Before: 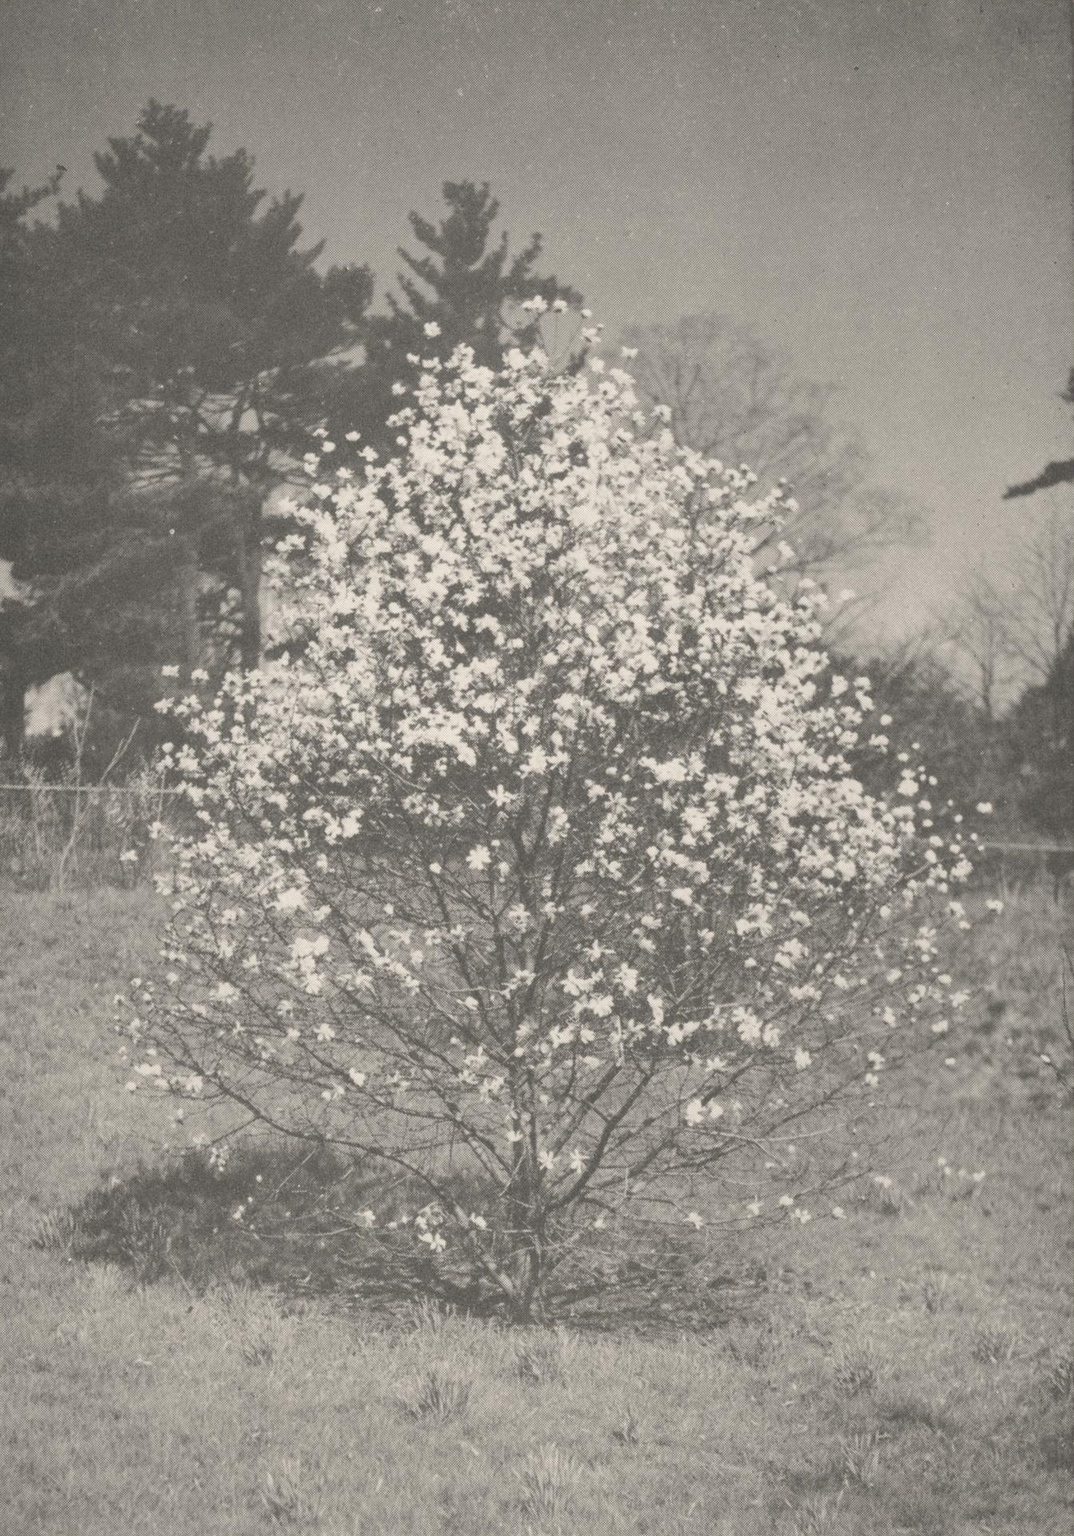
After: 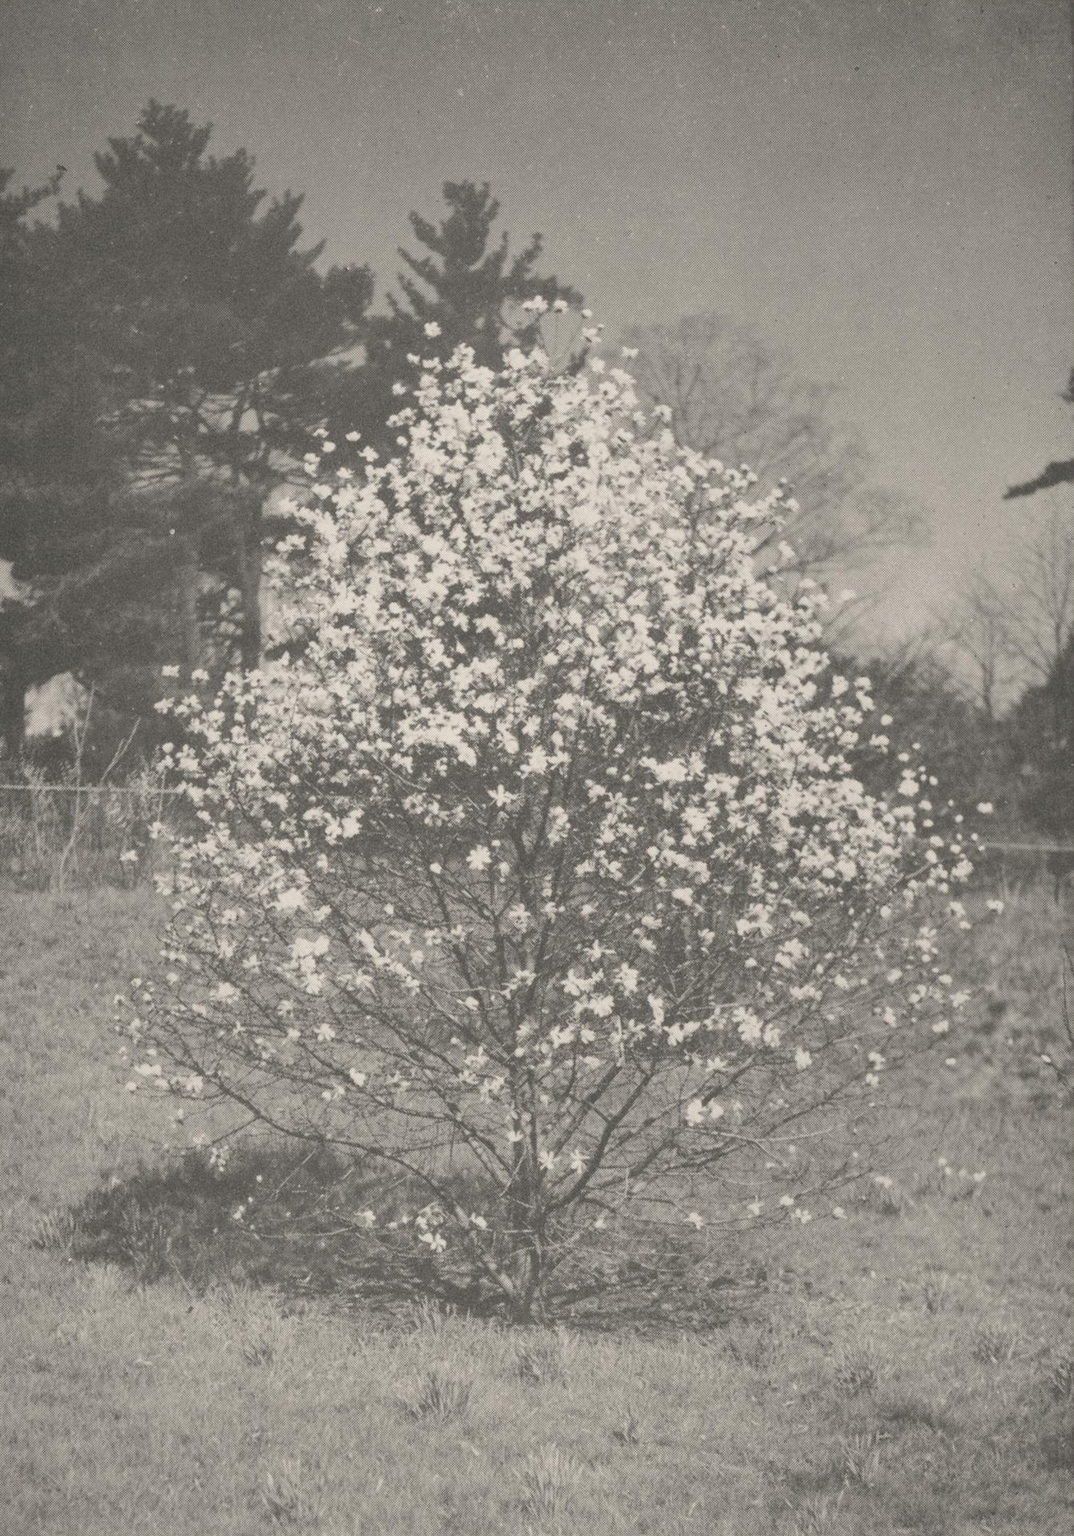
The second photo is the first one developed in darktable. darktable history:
exposure: exposure -0.114 EV, compensate highlight preservation false
